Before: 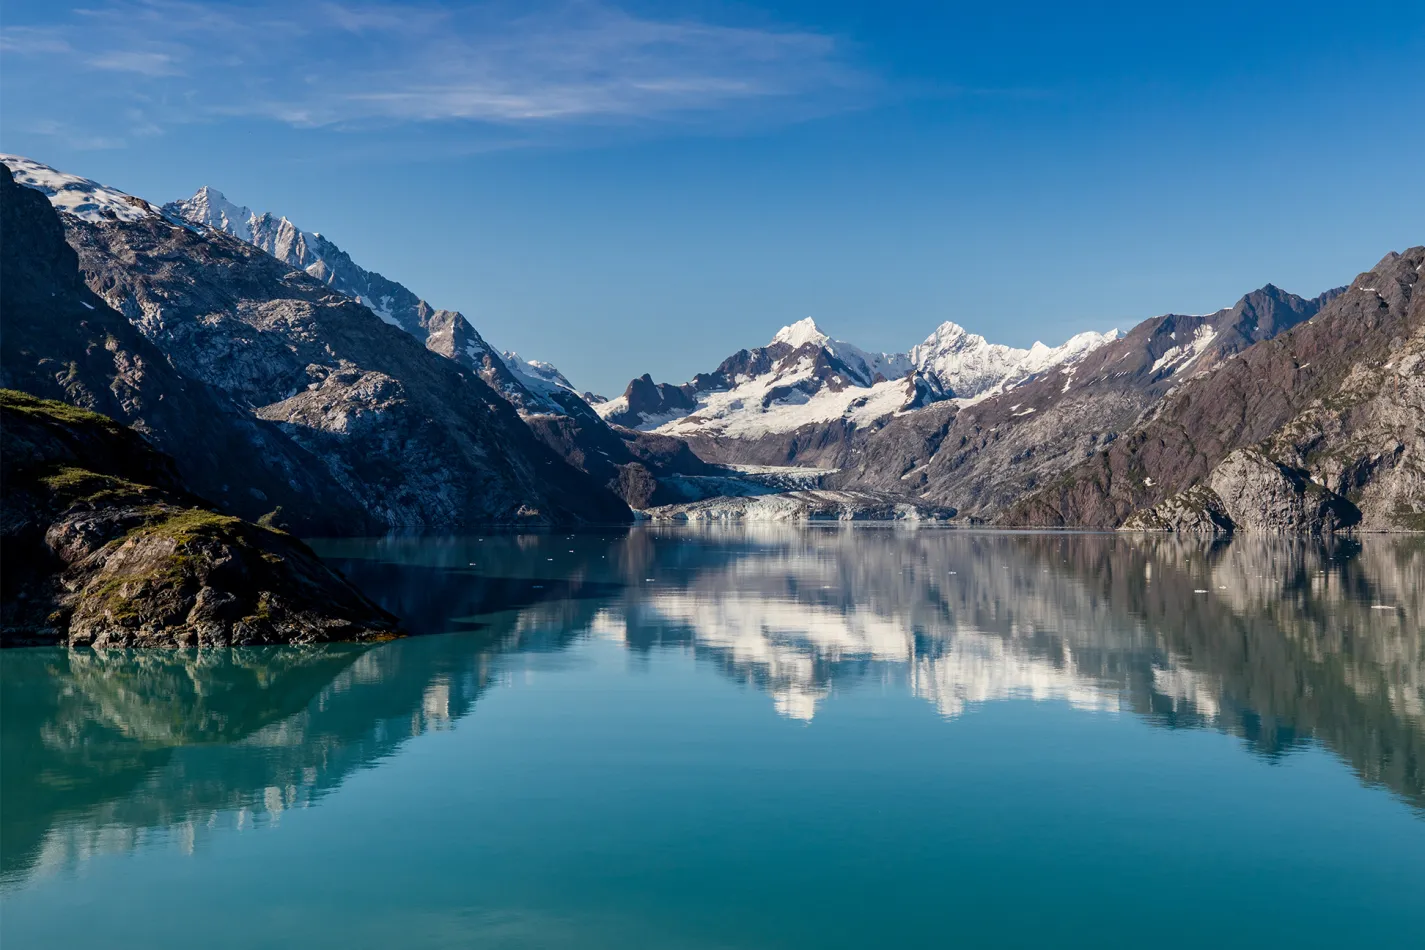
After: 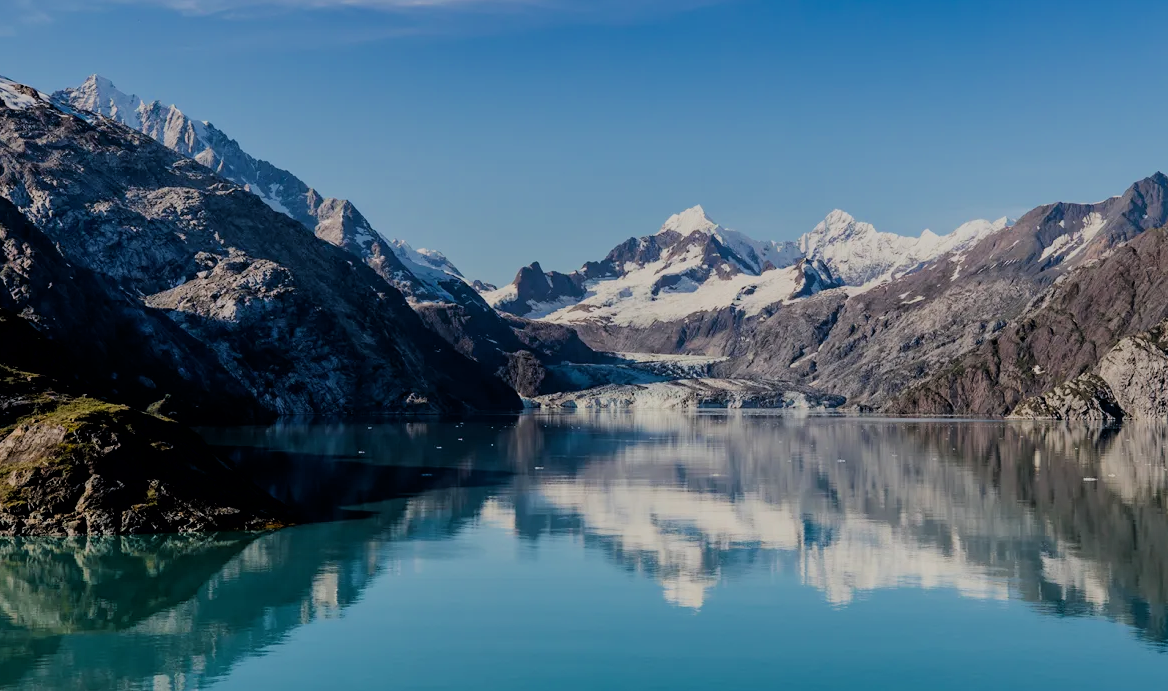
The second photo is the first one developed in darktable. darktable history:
crop: left 7.856%, top 11.836%, right 10.12%, bottom 15.387%
filmic rgb: black relative exposure -6.15 EV, white relative exposure 6.96 EV, hardness 2.23, color science v6 (2022)
